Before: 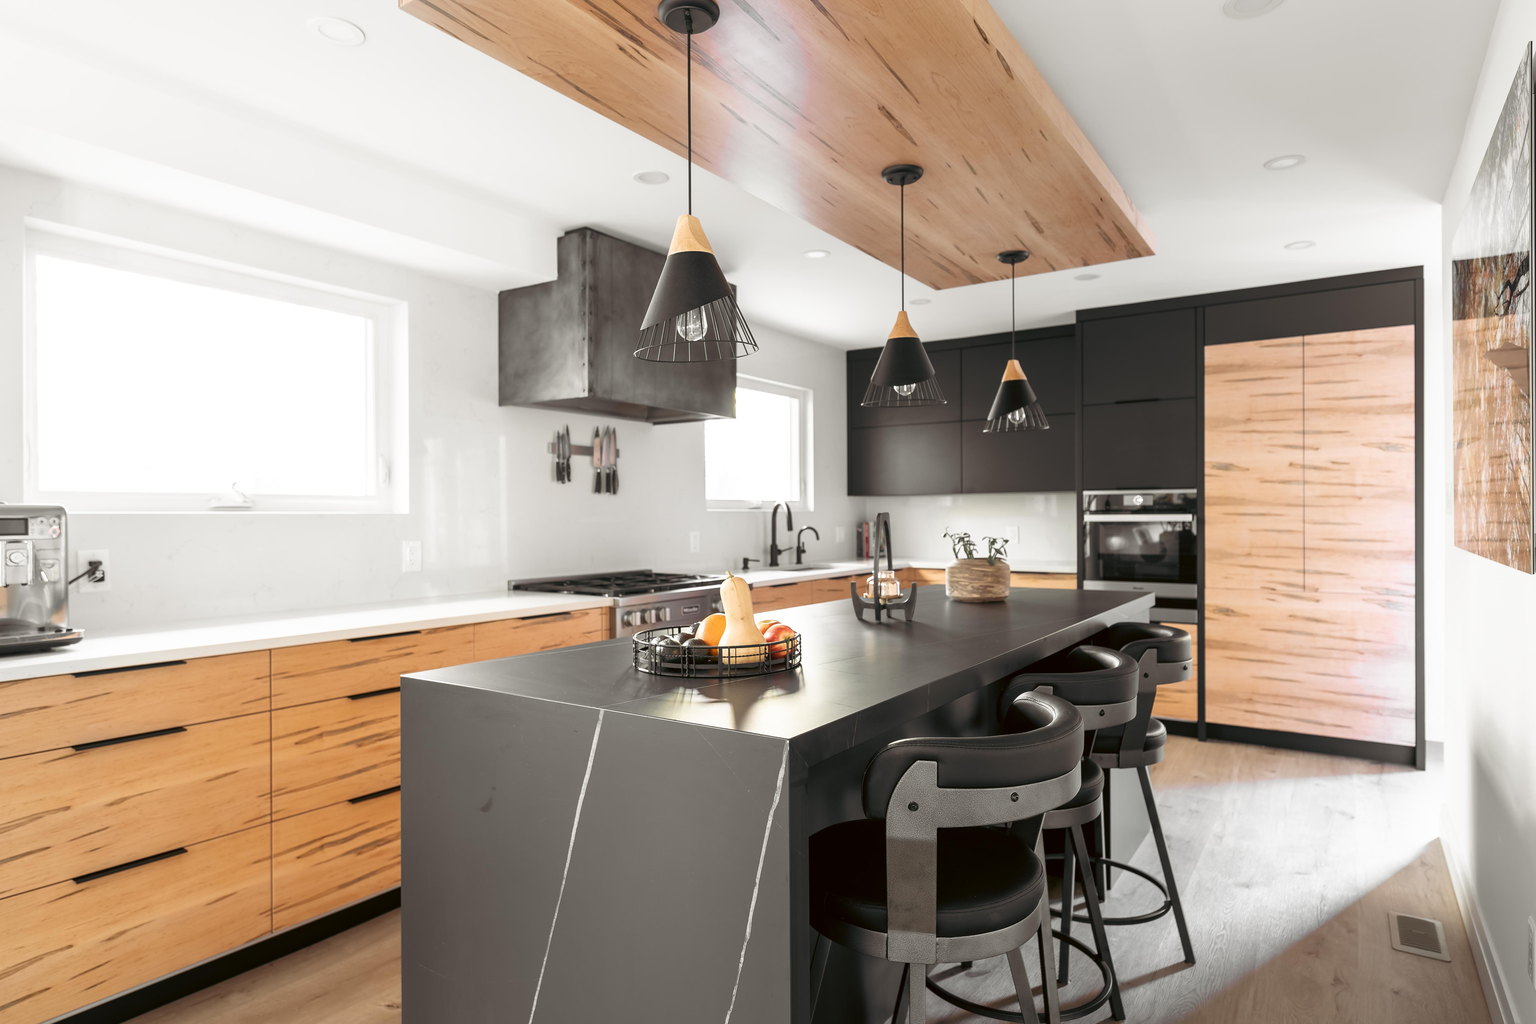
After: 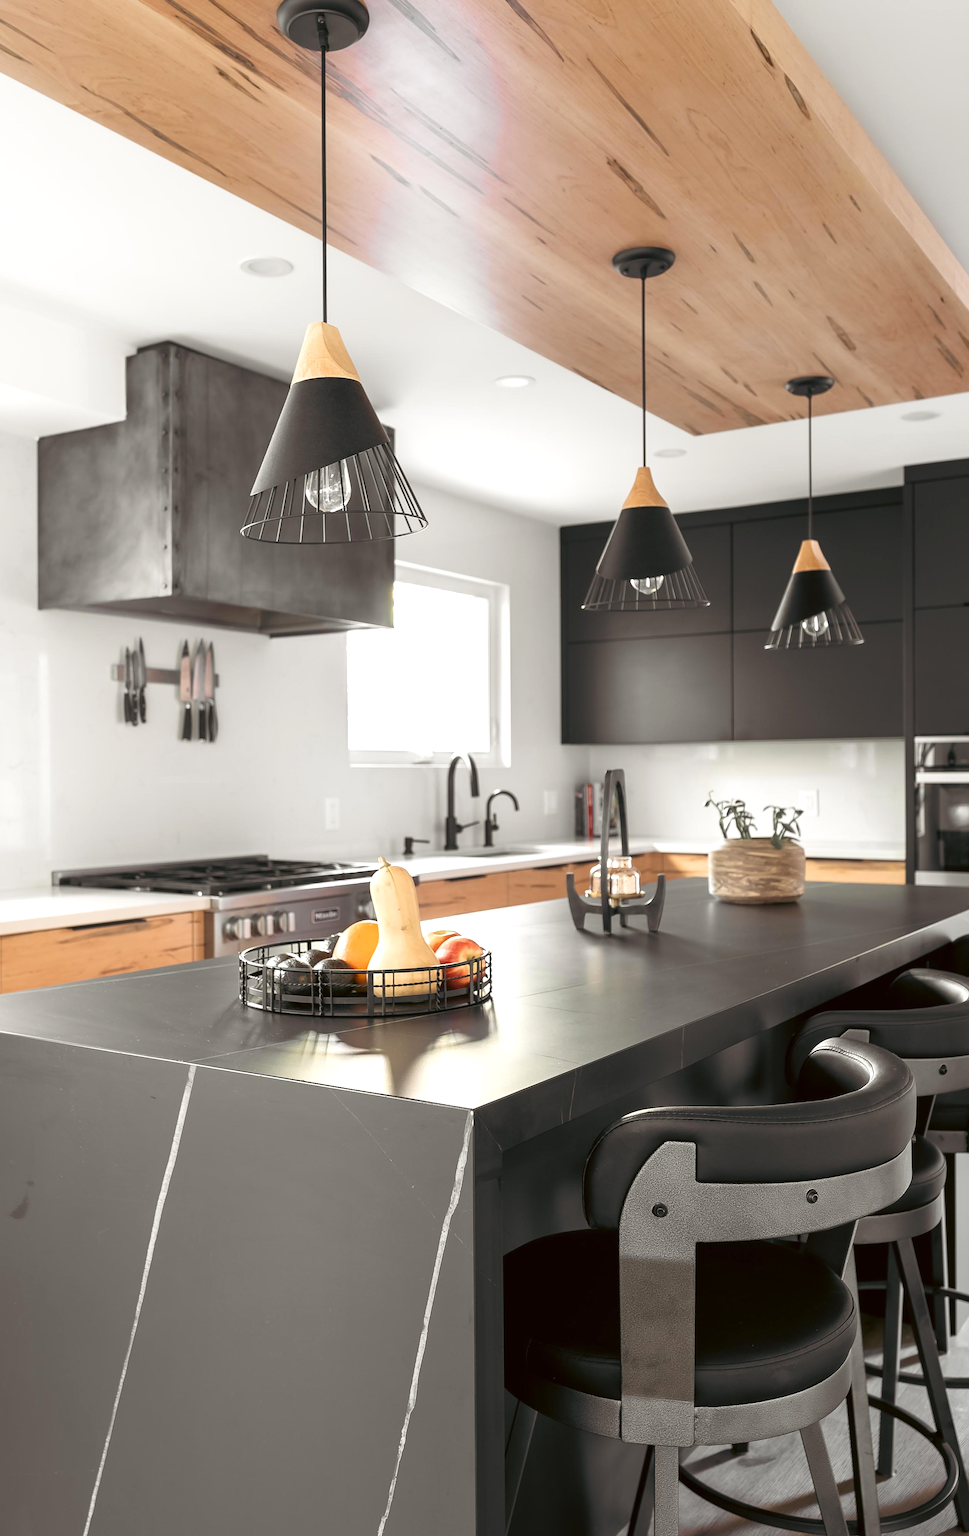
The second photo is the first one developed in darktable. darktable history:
exposure: exposure 0.203 EV, compensate exposure bias true, compensate highlight preservation false
crop: left 30.839%, right 27.077%
